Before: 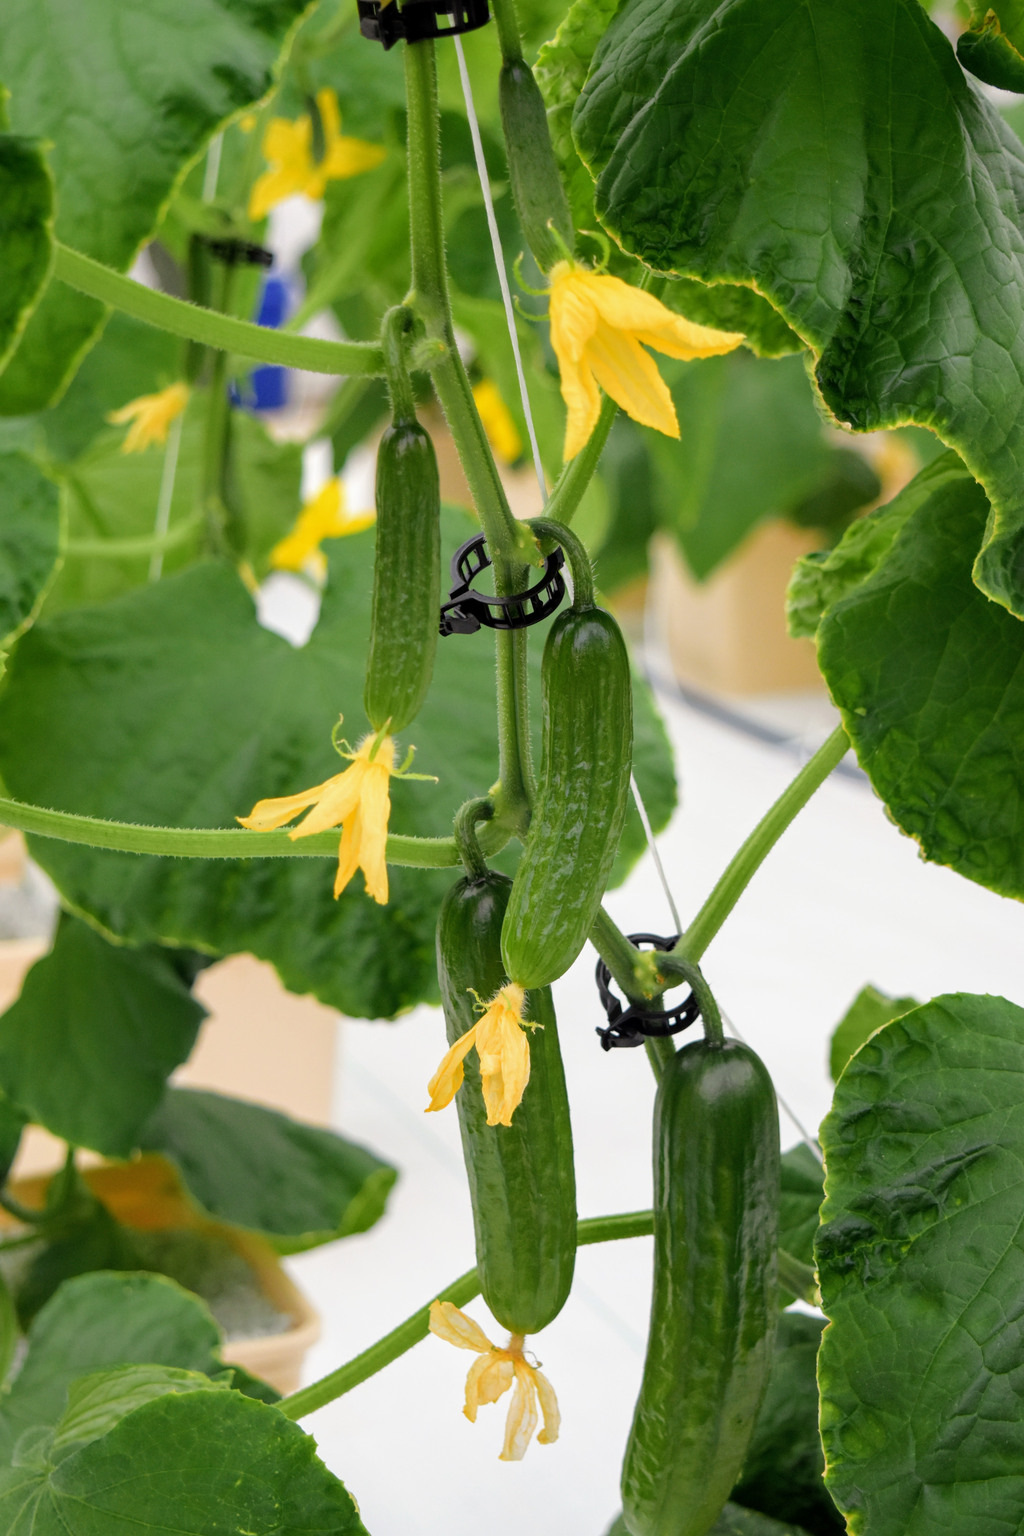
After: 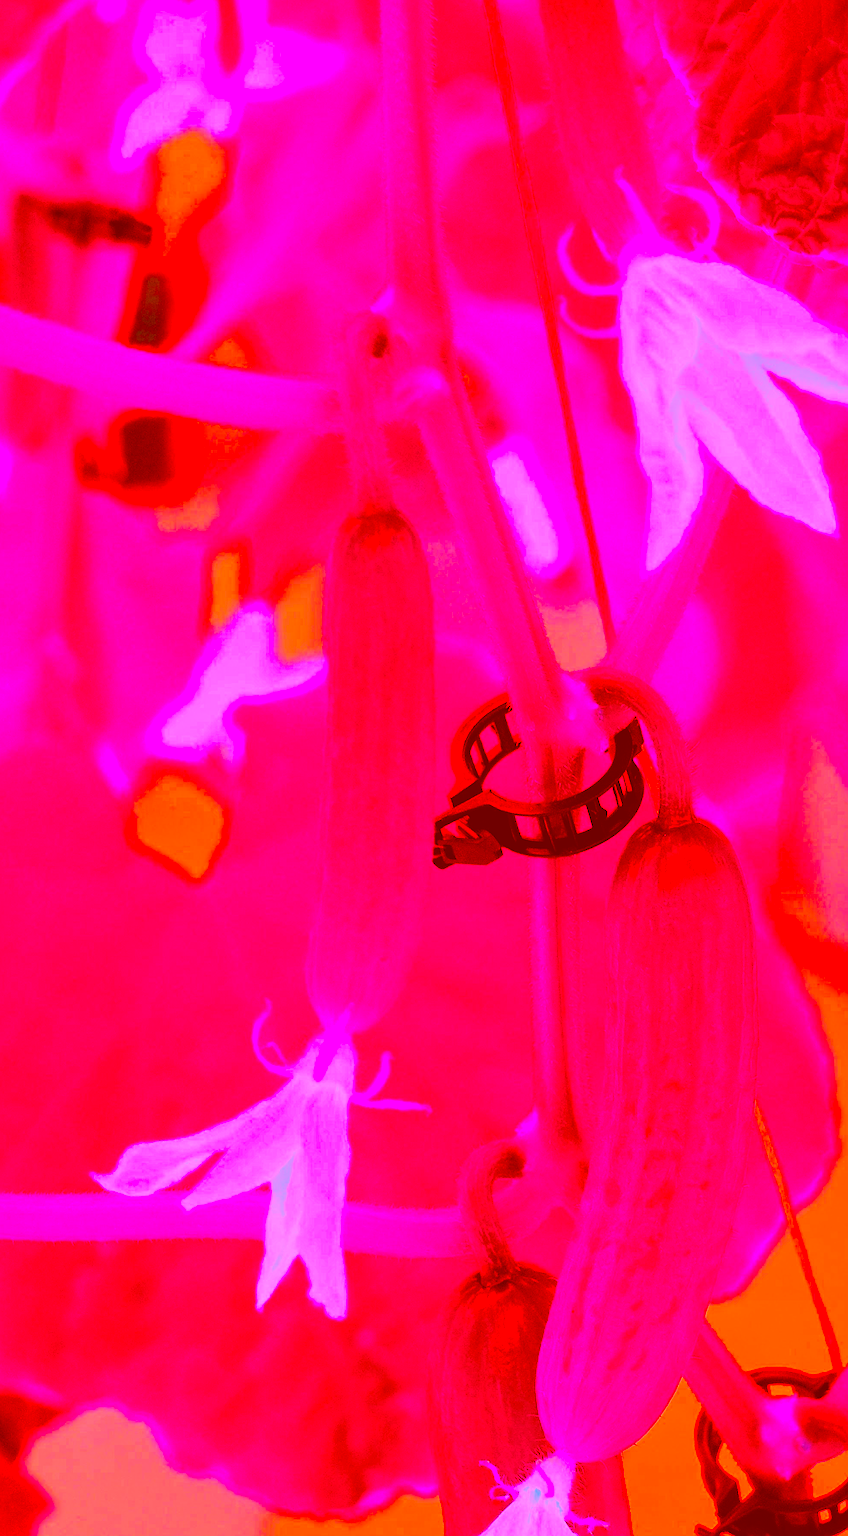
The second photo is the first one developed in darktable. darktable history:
sharpen: radius 1.7, amount 1.277
color correction: highlights a* -39.3, highlights b* -39.26, shadows a* -39.92, shadows b* -39.35, saturation -2.95
crop: left 17.789%, top 7.804%, right 32.943%, bottom 32.714%
